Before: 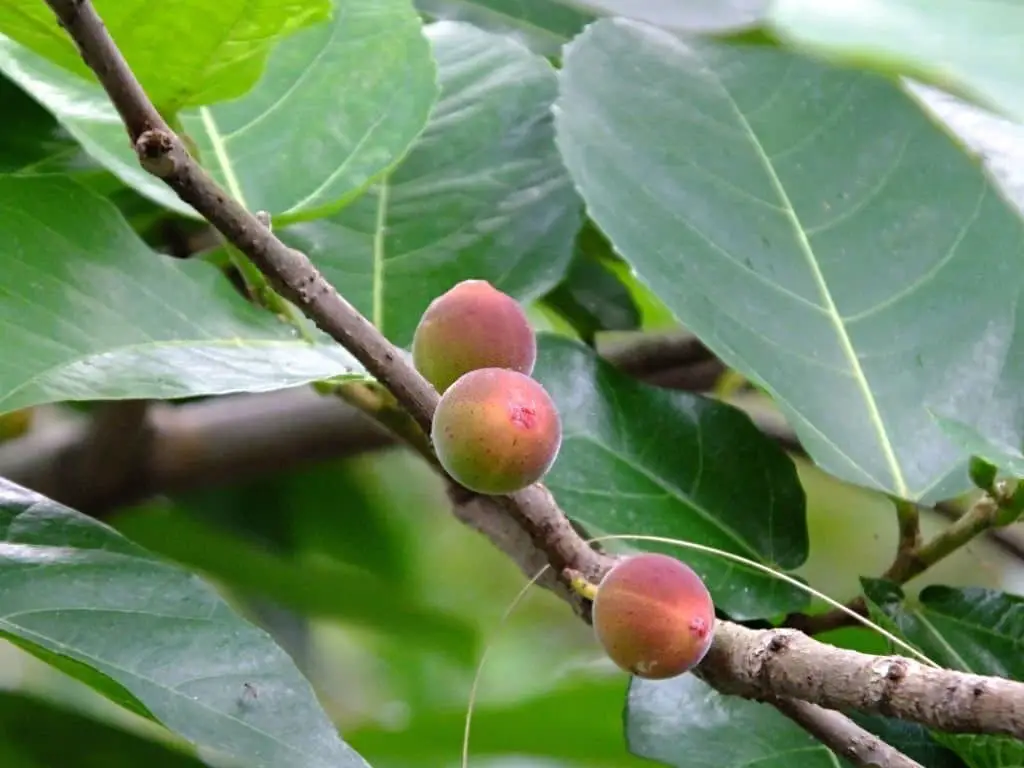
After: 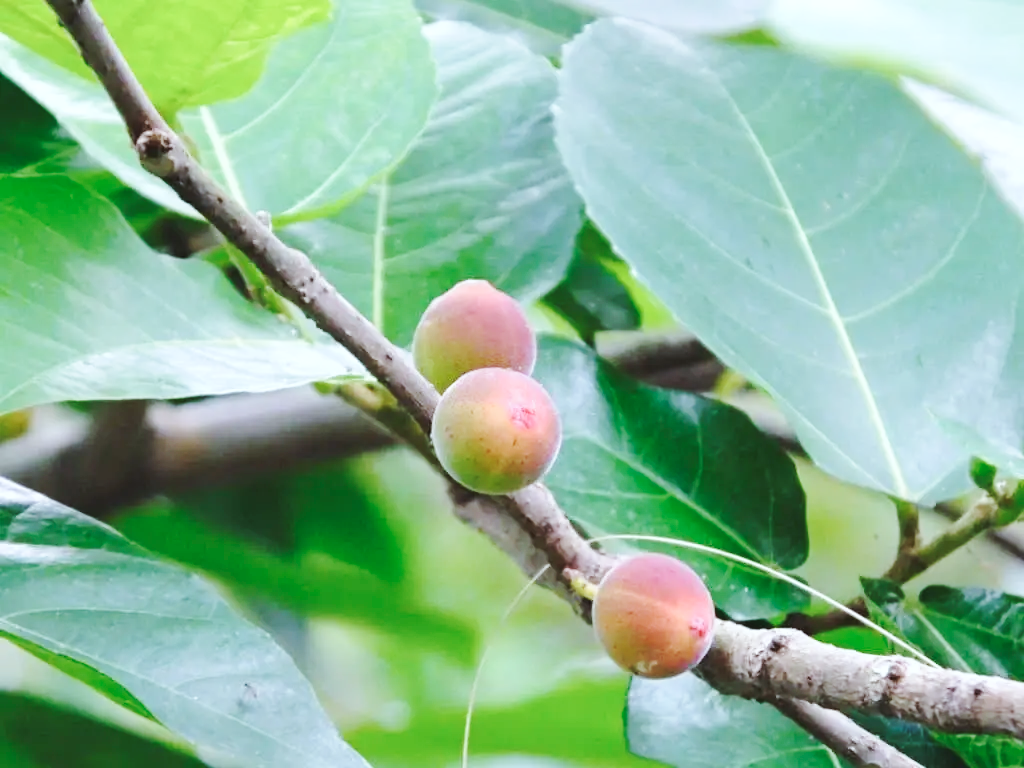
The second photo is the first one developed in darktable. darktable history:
color calibration: illuminant Planckian (black body), x 0.375, y 0.373, temperature 4117 K
base curve: curves: ch0 [(0, 0.007) (0.028, 0.063) (0.121, 0.311) (0.46, 0.743) (0.859, 0.957) (1, 1)], preserve colors none
